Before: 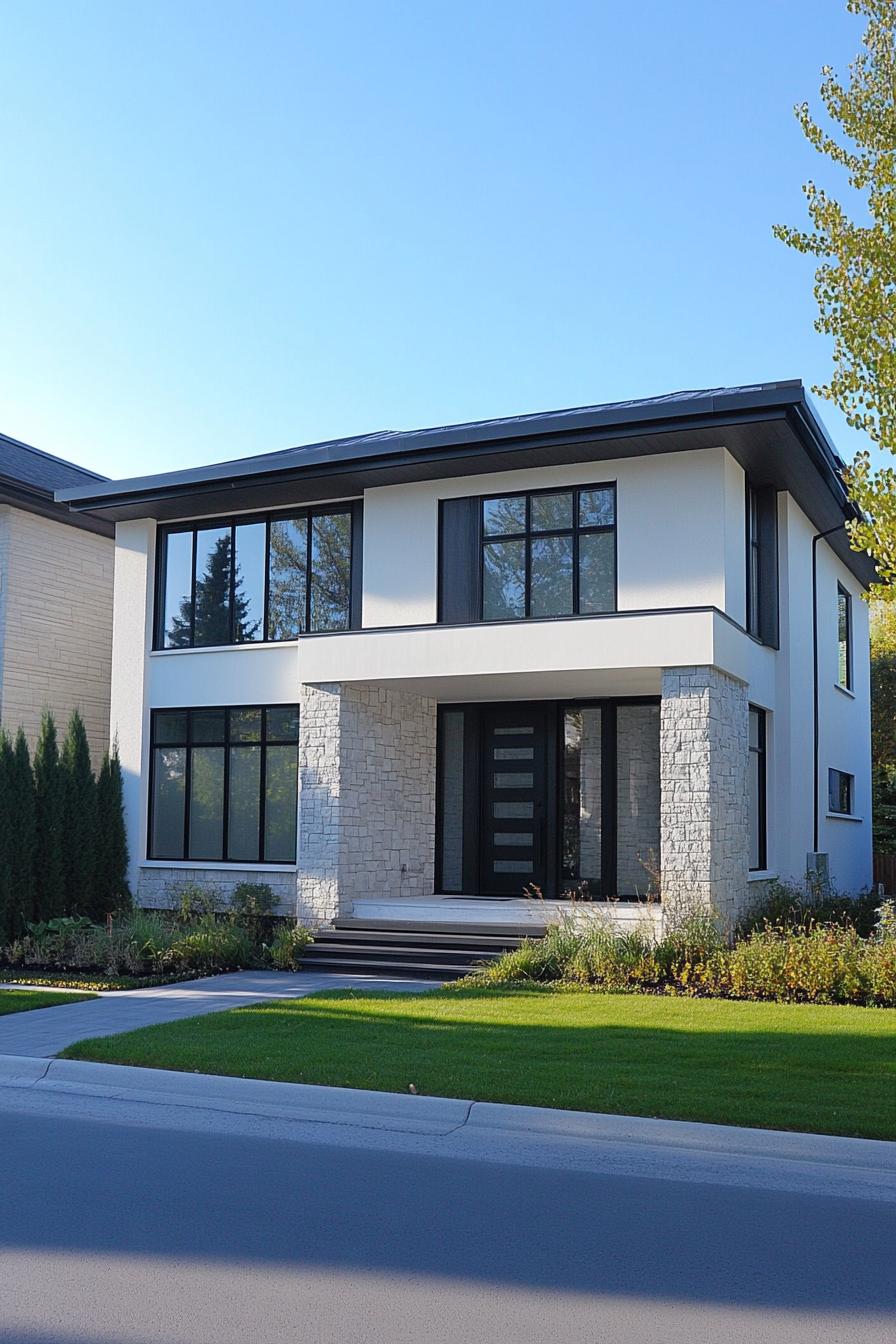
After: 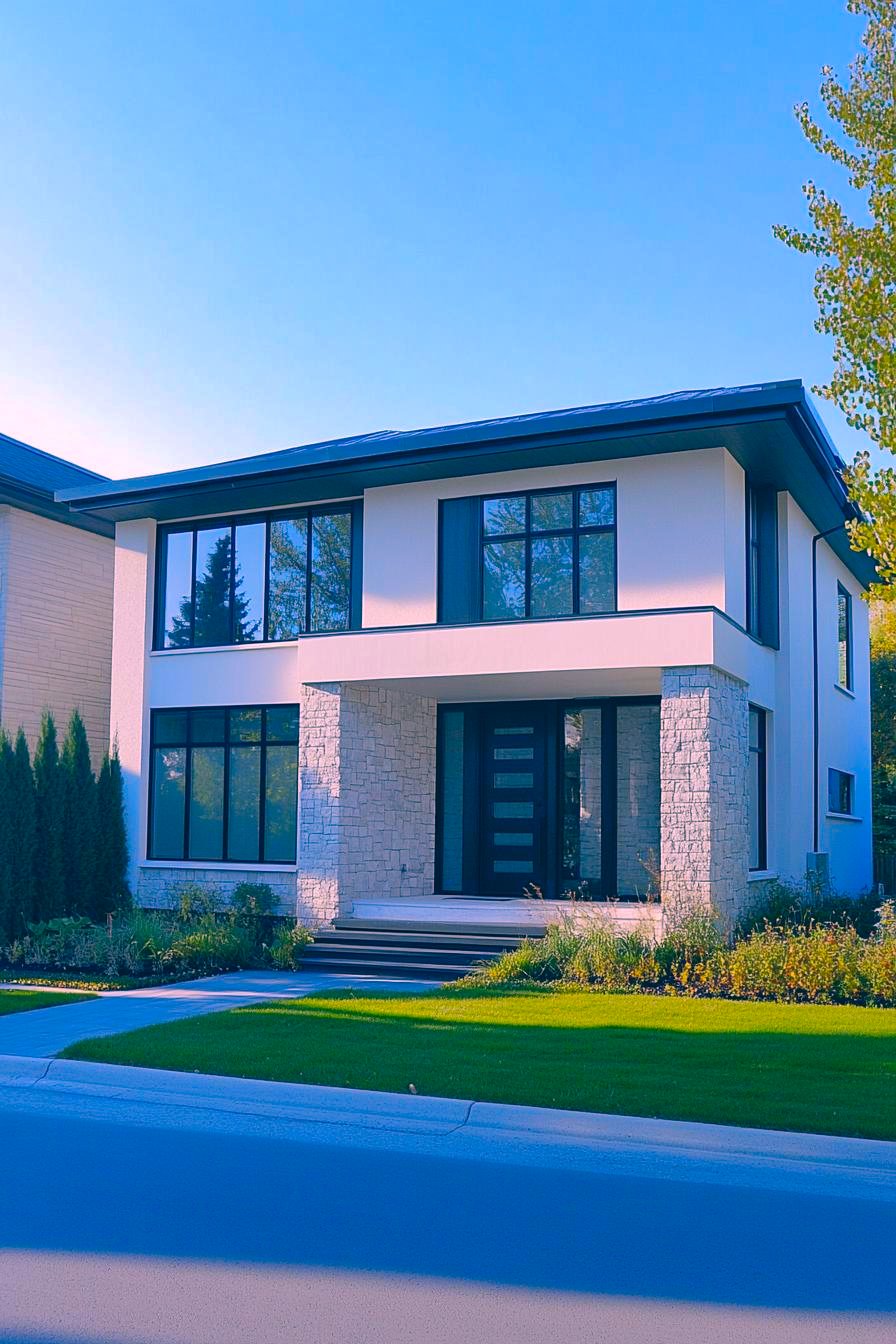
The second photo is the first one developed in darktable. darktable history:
color correction: highlights a* 16.94, highlights b* 0.237, shadows a* -15.11, shadows b* -14.42, saturation 1.53
shadows and highlights: on, module defaults
